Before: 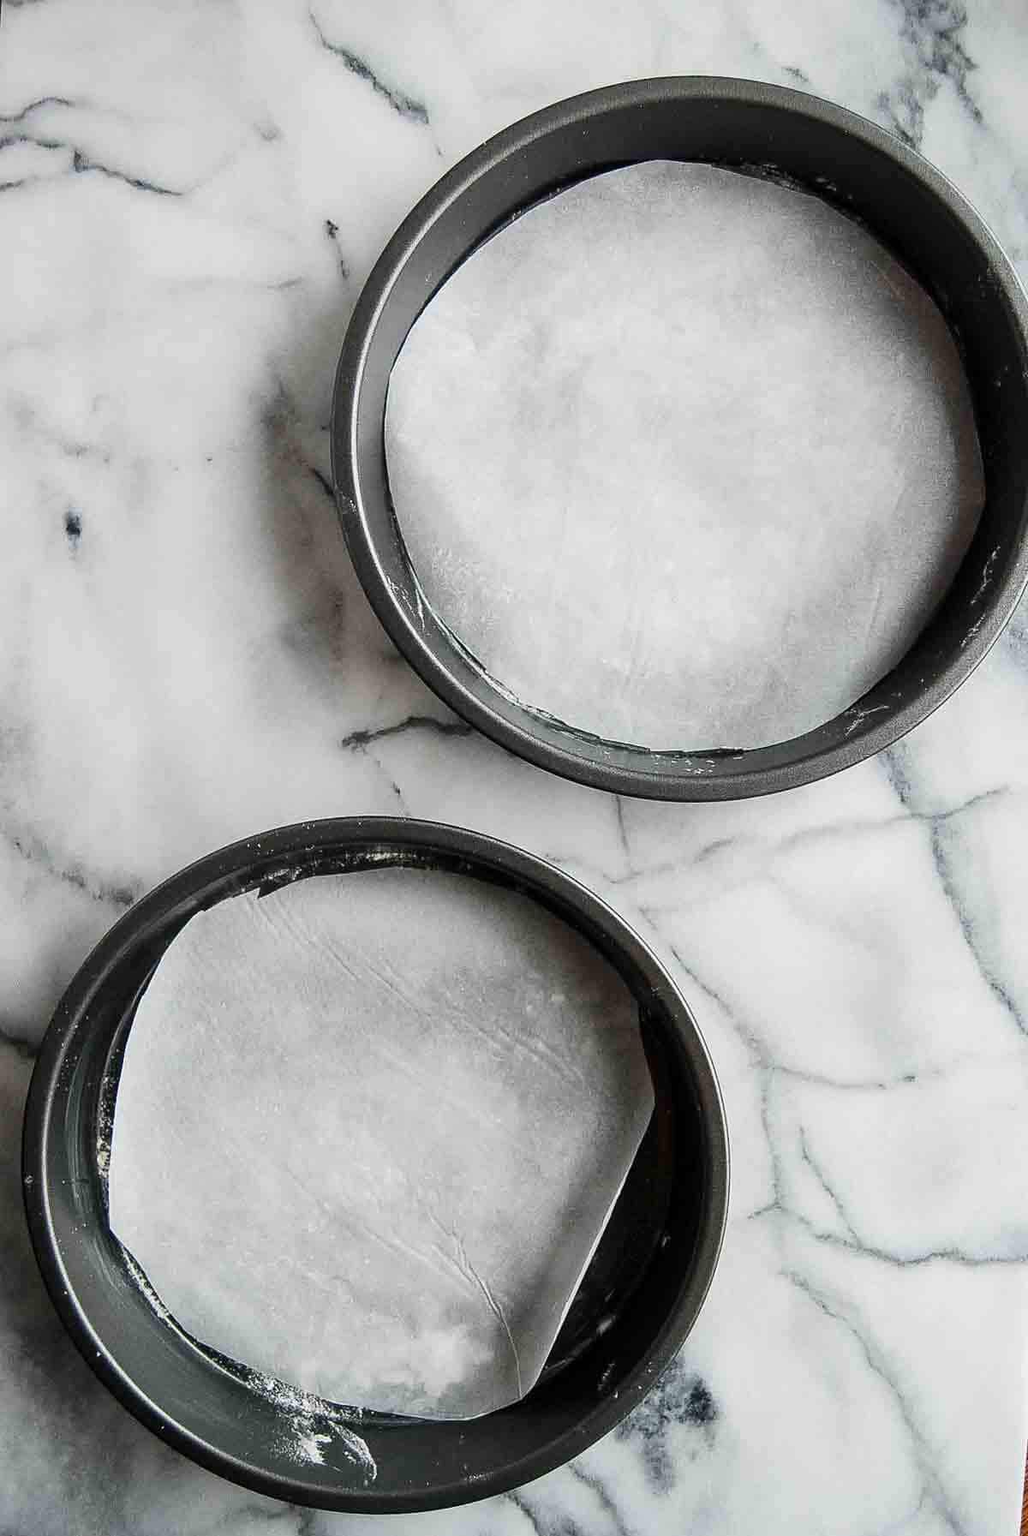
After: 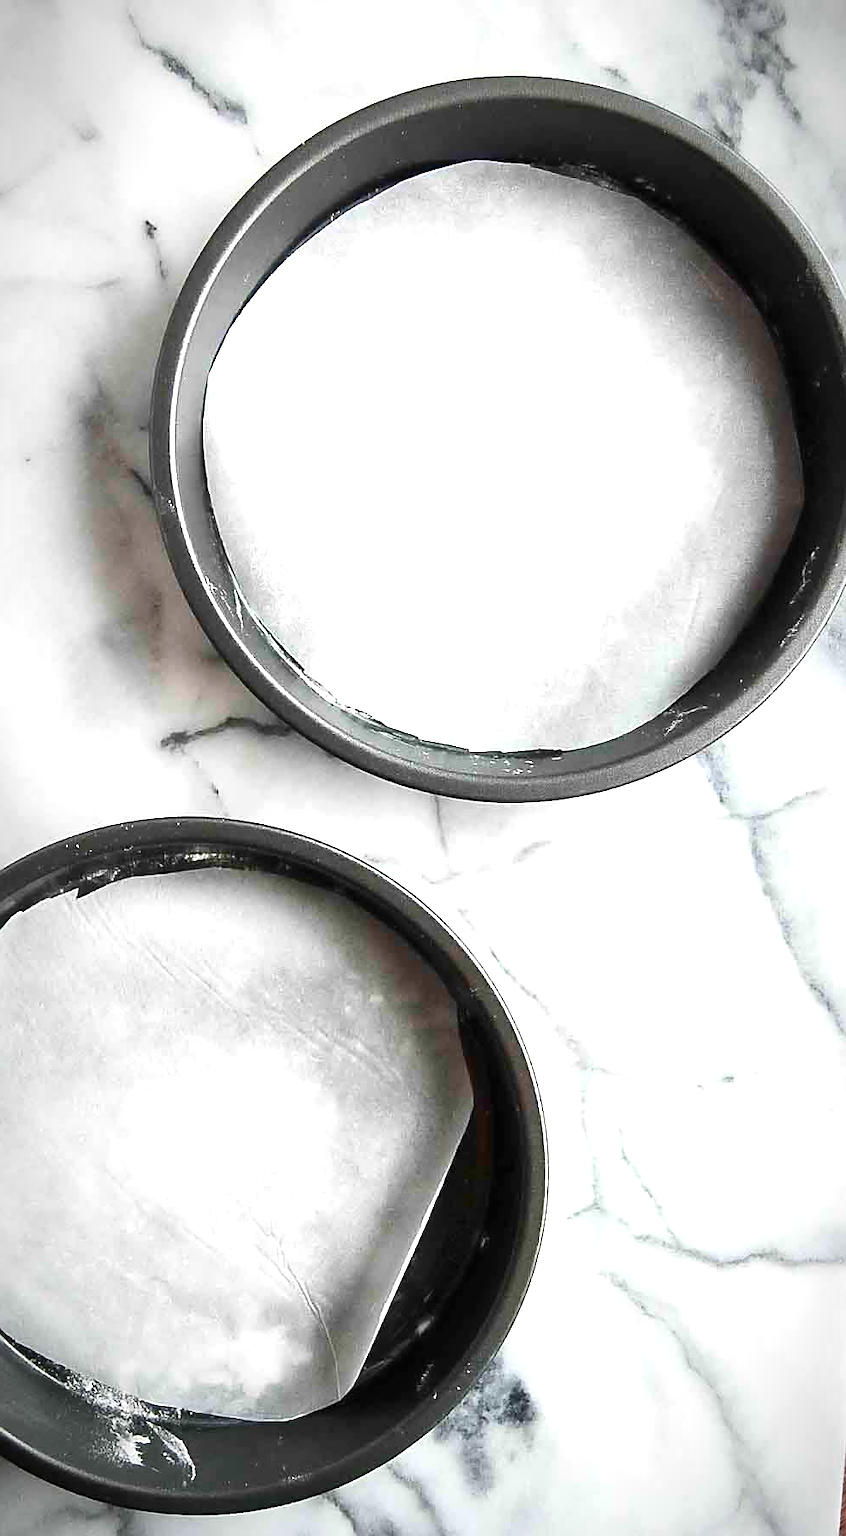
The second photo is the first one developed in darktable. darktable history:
exposure: black level correction 0, exposure 0.952 EV, compensate exposure bias true, compensate highlight preservation false
crop: left 17.703%, bottom 0.019%
color zones: curves: ch1 [(0.239, 0.552) (0.75, 0.5)]; ch2 [(0.25, 0.462) (0.749, 0.457)], mix 41.39%
color balance rgb: perceptual saturation grading › global saturation 0.78%, perceptual saturation grading › mid-tones 11.374%
contrast equalizer: octaves 7, y [[0.5, 0.5, 0.5, 0.539, 0.64, 0.611], [0.5 ×6], [0.5 ×6], [0 ×6], [0 ×6]], mix -0.998
sharpen: on, module defaults
vignetting: fall-off start 67.51%, fall-off radius 67.07%, automatic ratio true
